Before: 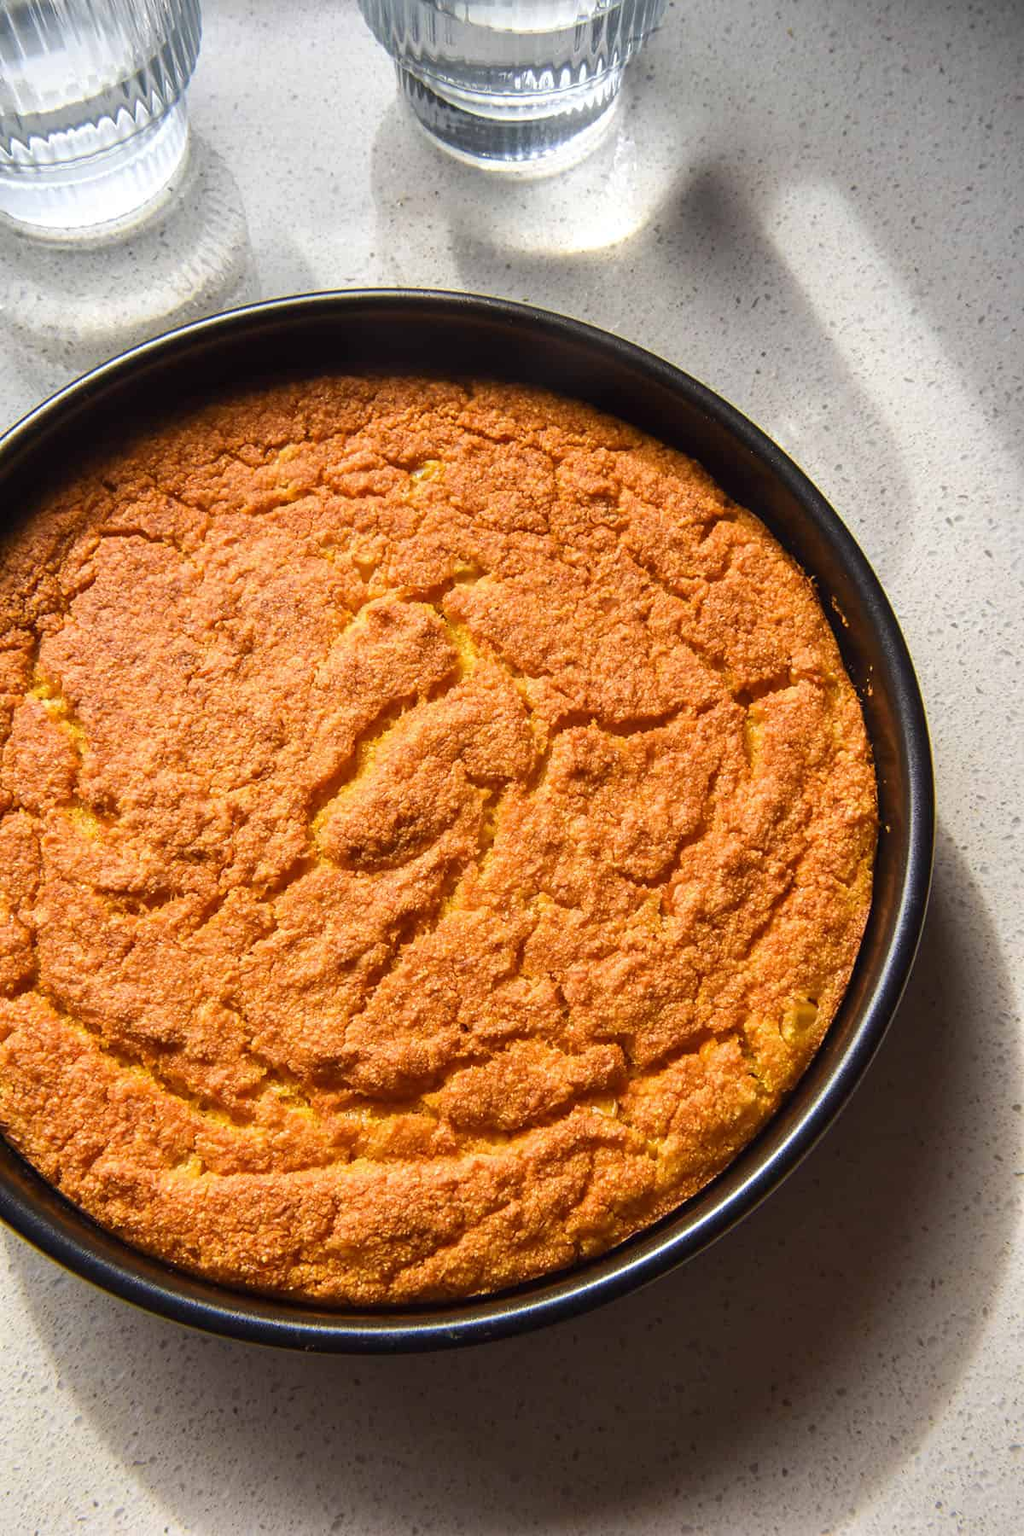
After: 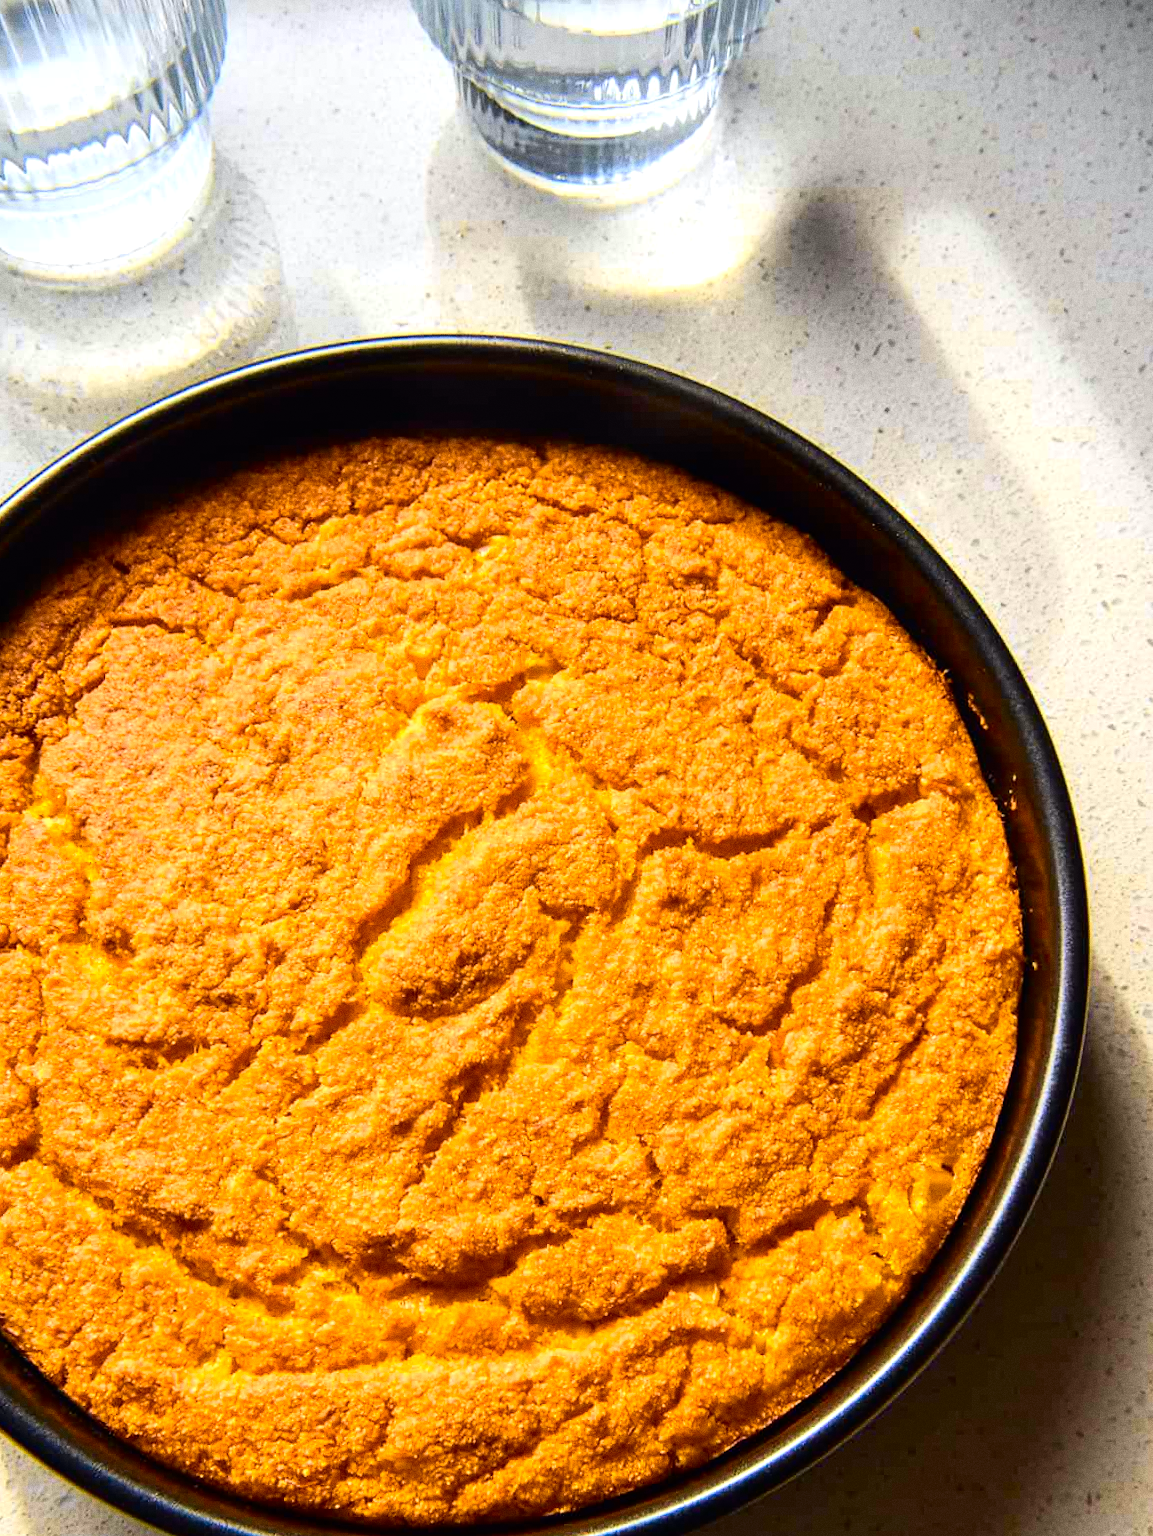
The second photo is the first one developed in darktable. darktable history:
grain: coarseness 0.09 ISO
color contrast: green-magenta contrast 0.8, blue-yellow contrast 1.1, unbound 0
tone curve: curves: ch0 [(0, 0) (0.051, 0.027) (0.096, 0.071) (0.219, 0.248) (0.428, 0.52) (0.596, 0.713) (0.727, 0.823) (0.859, 0.924) (1, 1)]; ch1 [(0, 0) (0.1, 0.038) (0.318, 0.221) (0.413, 0.325) (0.443, 0.412) (0.483, 0.474) (0.503, 0.501) (0.516, 0.515) (0.548, 0.575) (0.561, 0.596) (0.594, 0.647) (0.666, 0.701) (1, 1)]; ch2 [(0, 0) (0.453, 0.435) (0.479, 0.476) (0.504, 0.5) (0.52, 0.526) (0.557, 0.585) (0.583, 0.608) (0.824, 0.815) (1, 1)], color space Lab, independent channels, preserve colors none
crop and rotate: angle 0.2°, left 0.275%, right 3.127%, bottom 14.18%
color balance rgb: linear chroma grading › global chroma 10%, global vibrance 10%, contrast 15%, saturation formula JzAzBz (2021)
contrast brightness saturation: saturation 0.18
